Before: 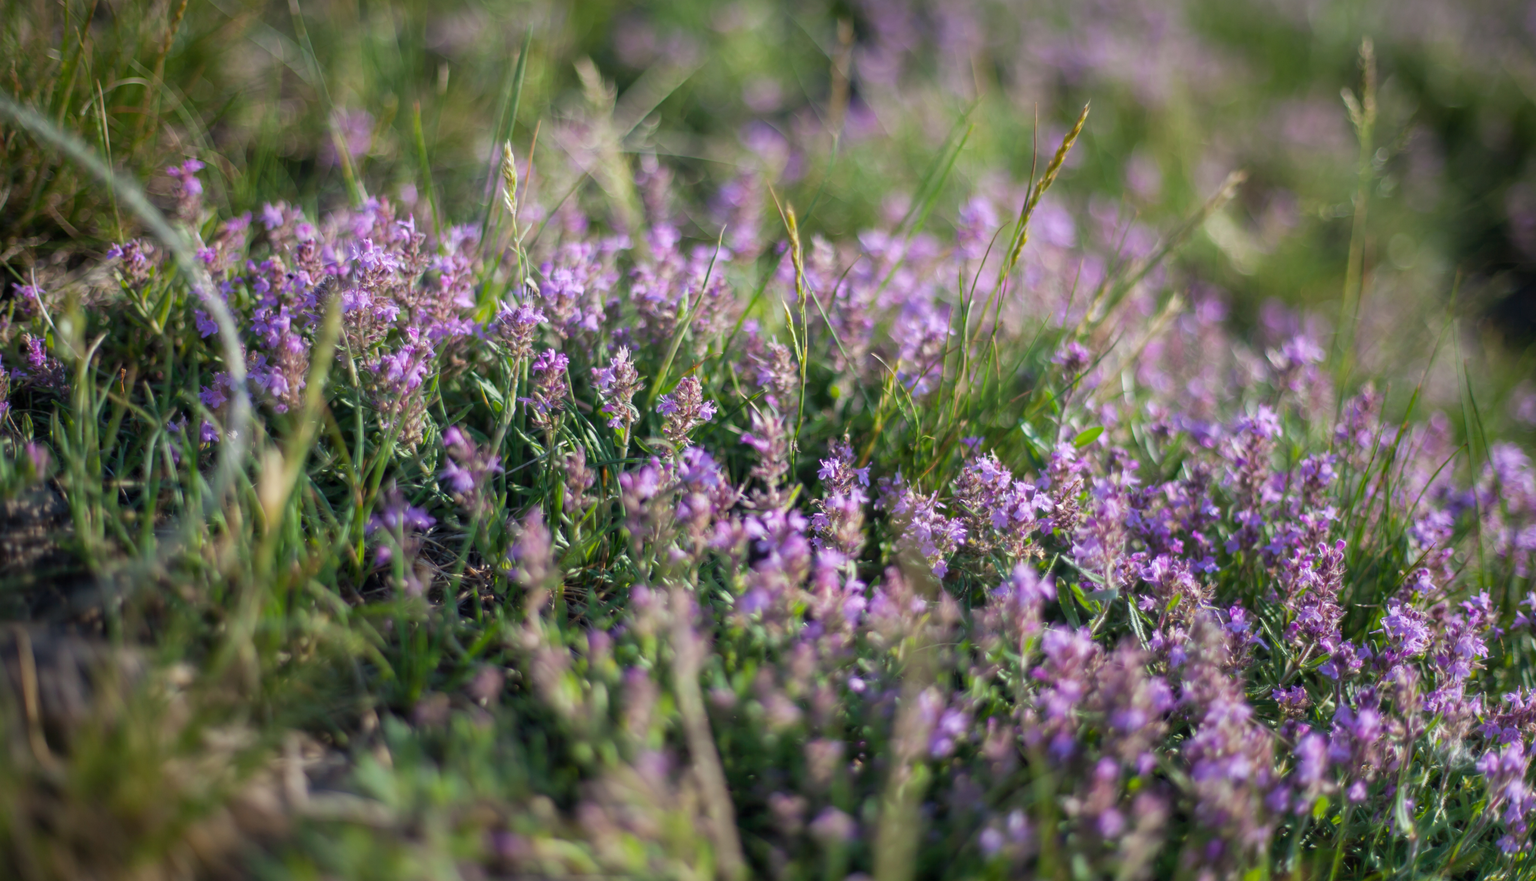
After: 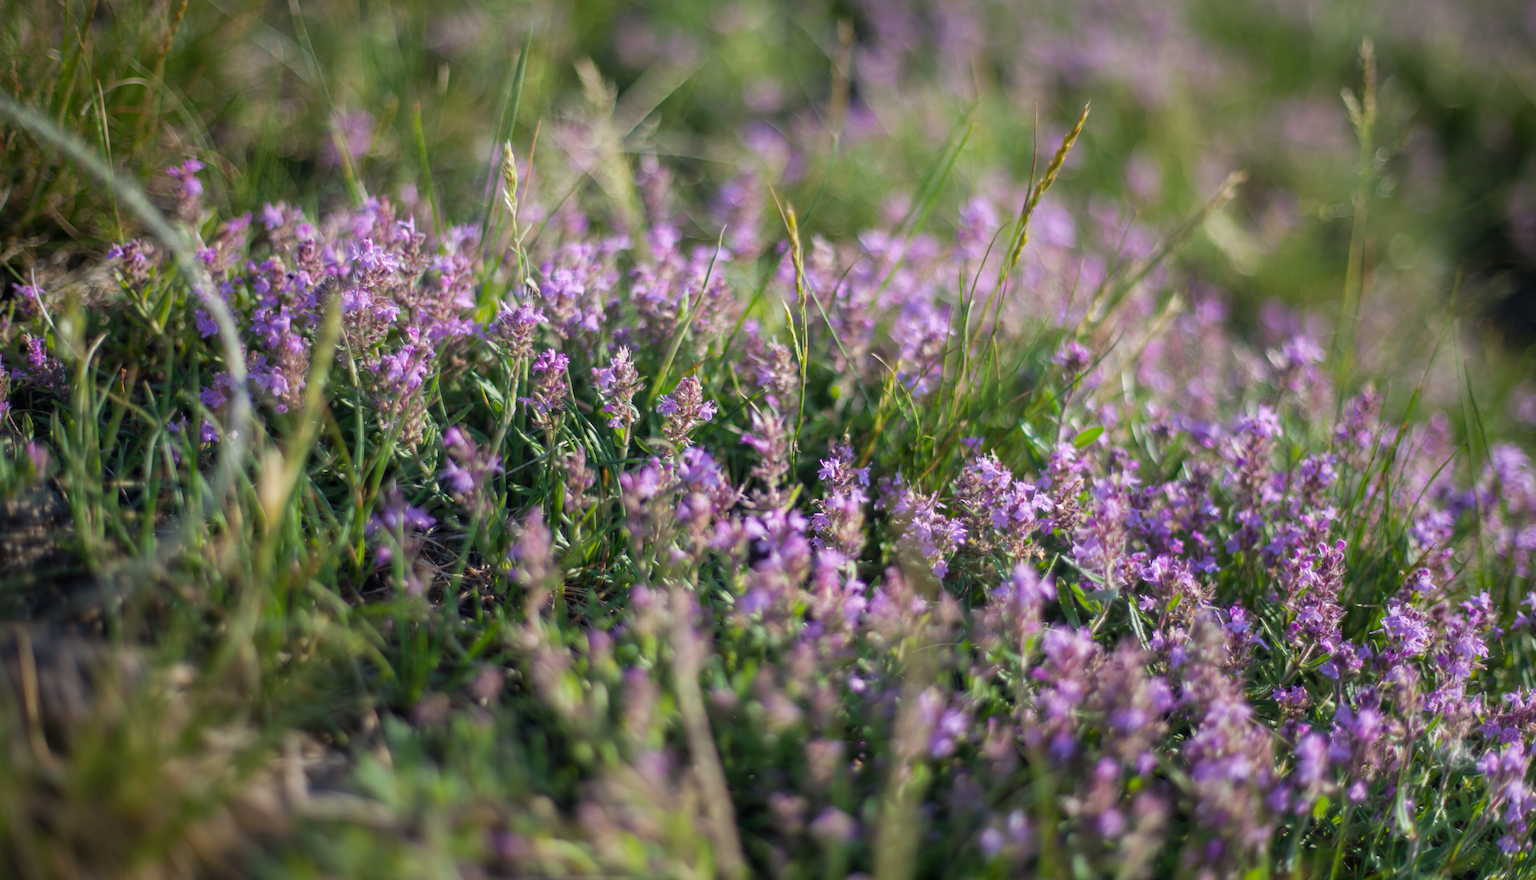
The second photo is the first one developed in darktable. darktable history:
color correction: highlights b* 2.91
